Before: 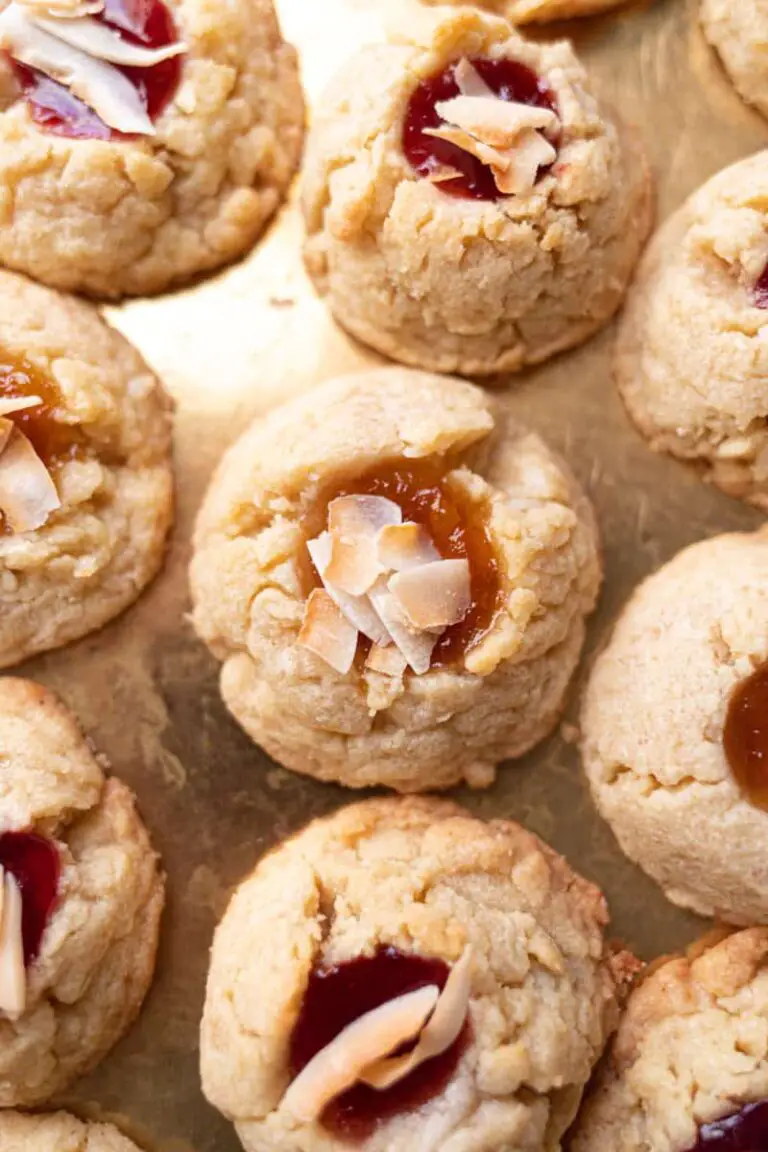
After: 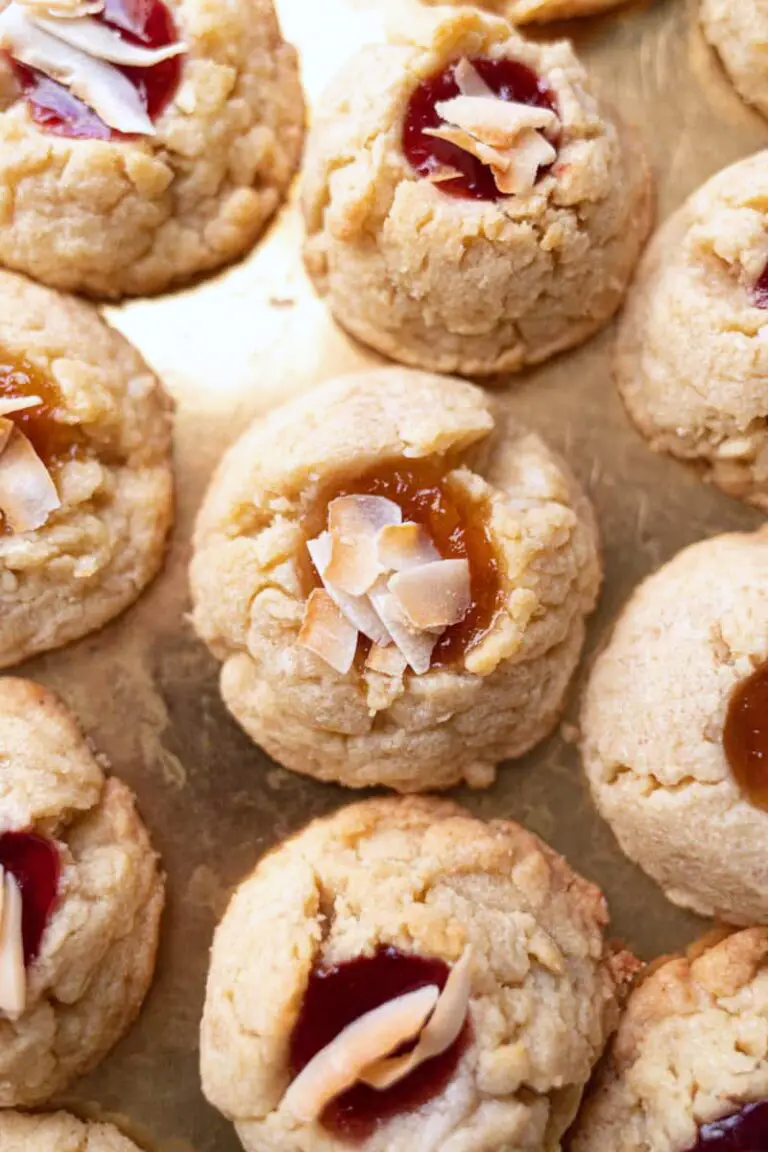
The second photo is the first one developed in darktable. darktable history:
color balance: contrast fulcrum 17.78%
white balance: red 0.976, blue 1.04
